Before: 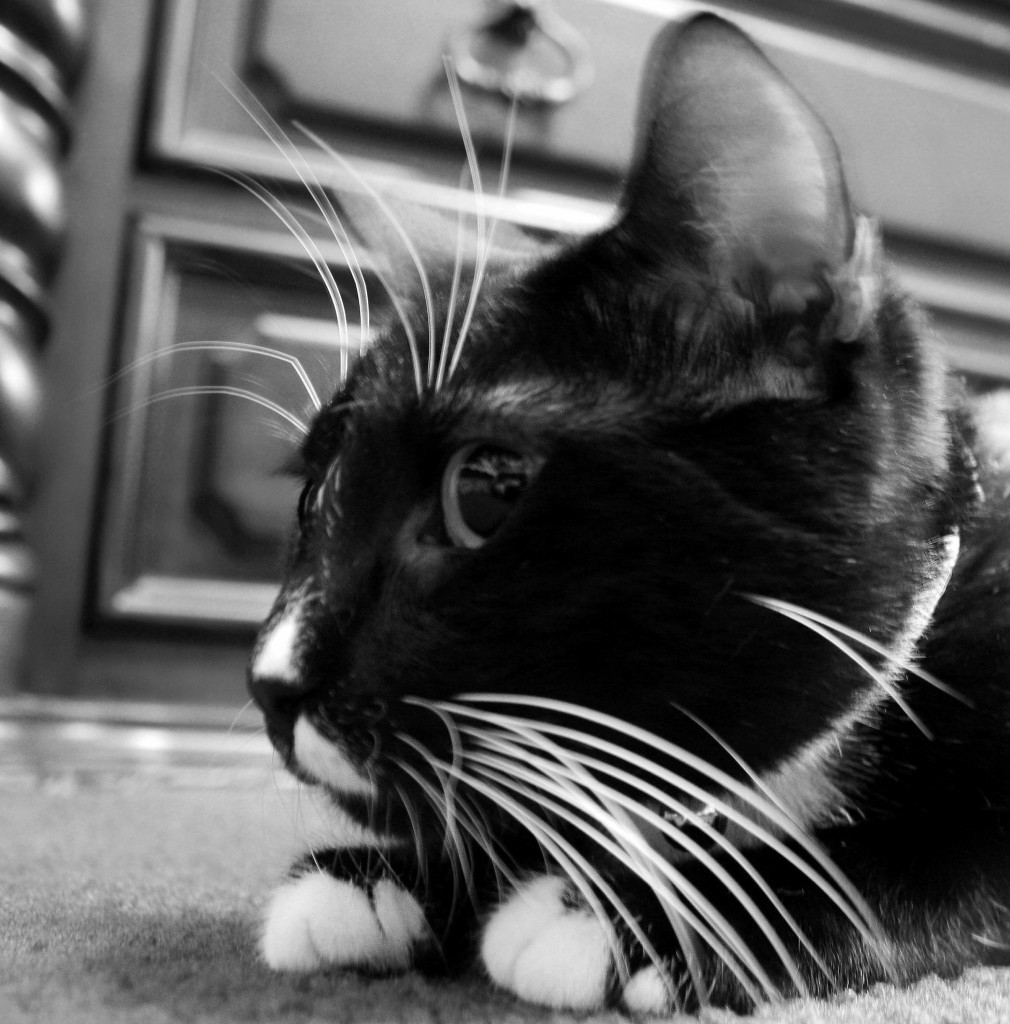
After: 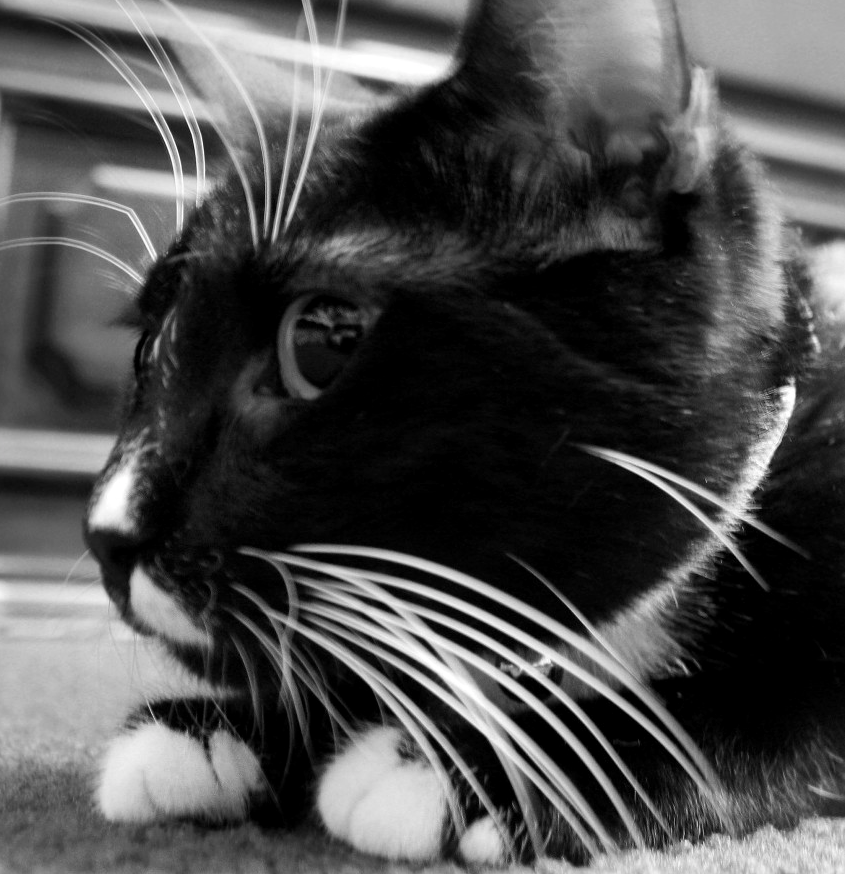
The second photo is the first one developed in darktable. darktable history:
crop: left 16.304%, top 14.598%
local contrast: mode bilateral grid, contrast 19, coarseness 50, detail 119%, midtone range 0.2
